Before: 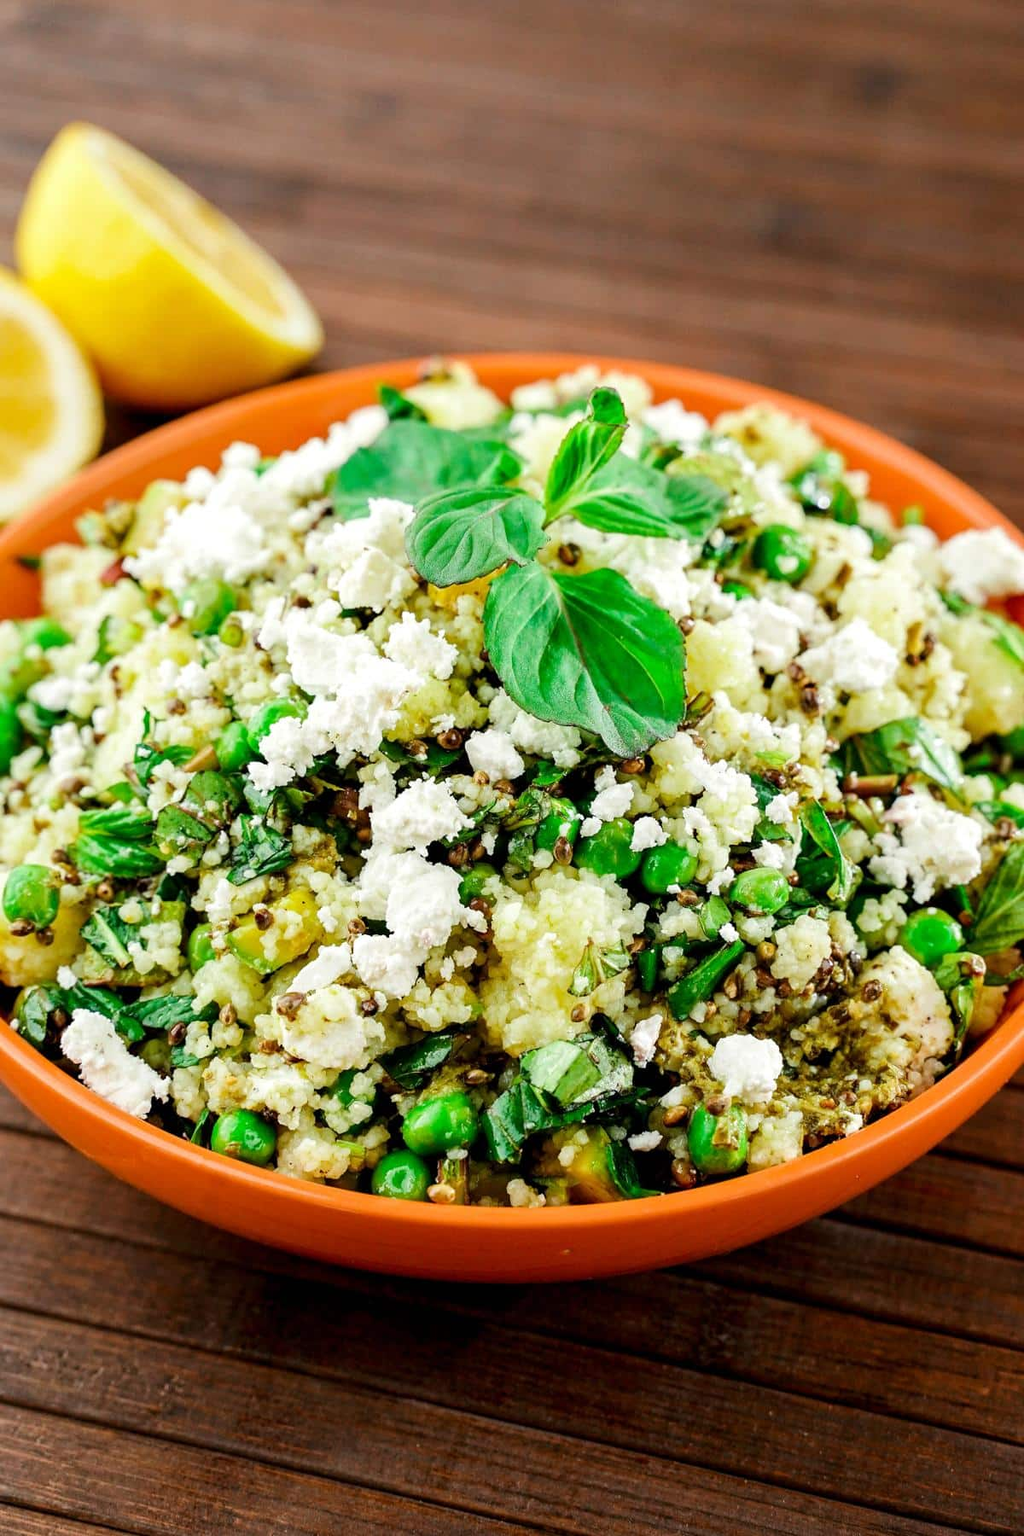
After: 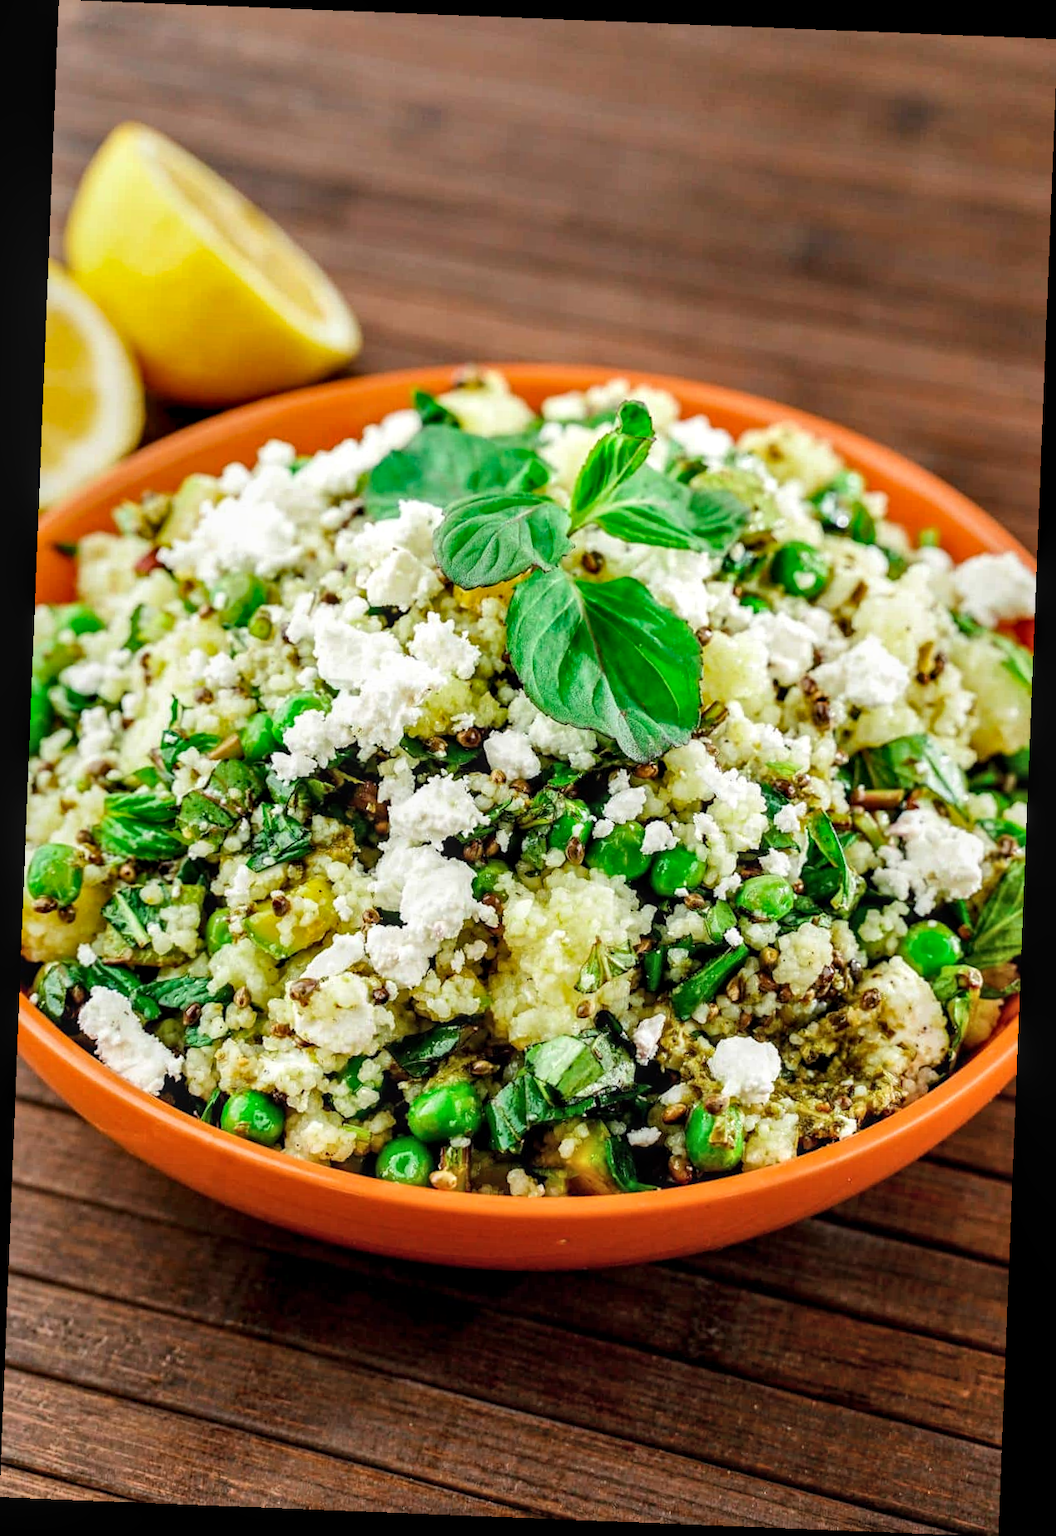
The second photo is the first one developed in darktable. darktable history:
shadows and highlights: radius 125.46, shadows 30.51, highlights -30.51, low approximation 0.01, soften with gaussian
local contrast: on, module defaults
rotate and perspective: rotation 2.27°, automatic cropping off
